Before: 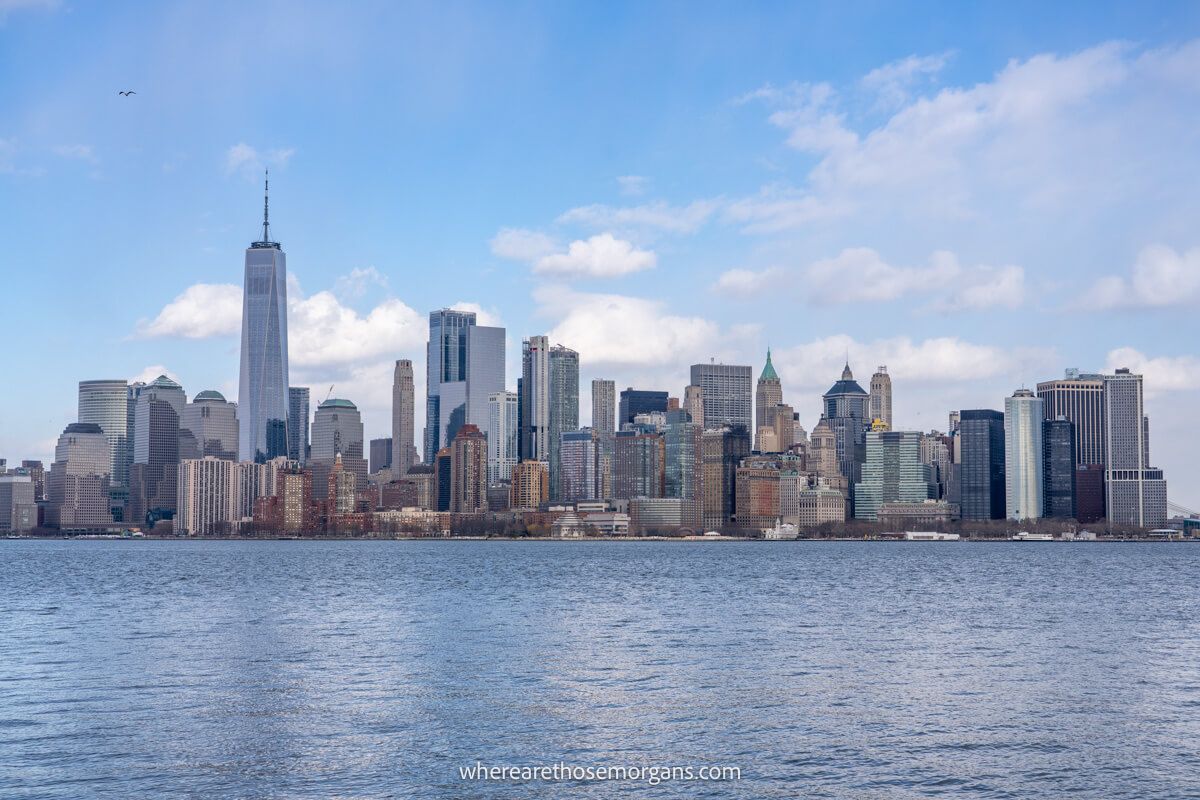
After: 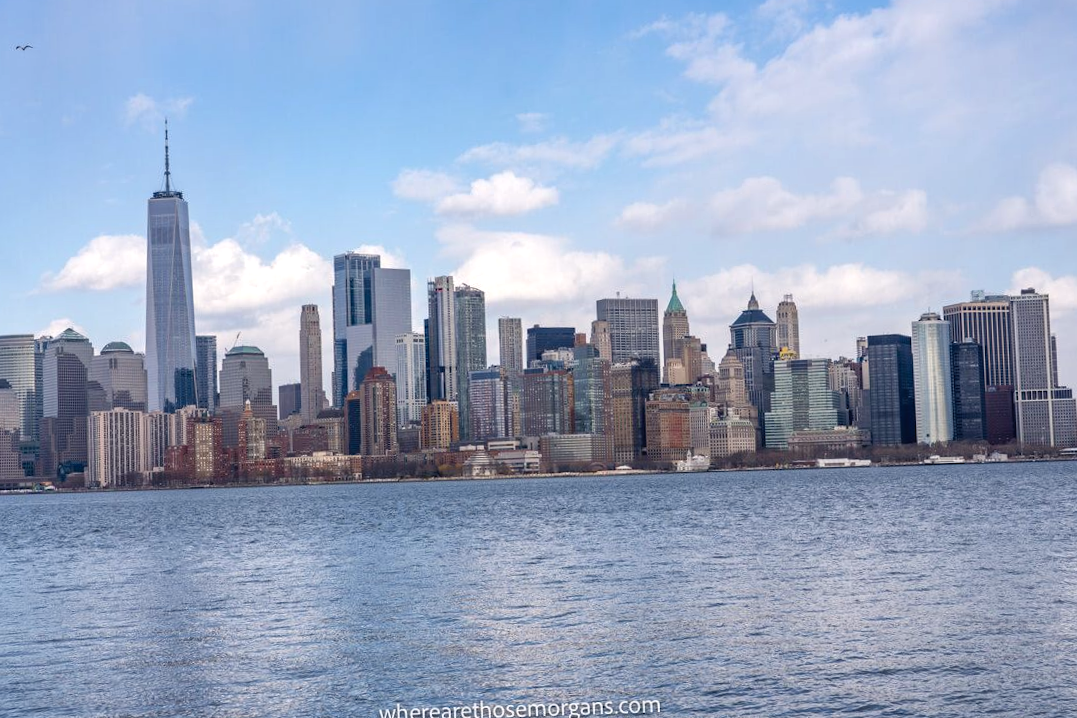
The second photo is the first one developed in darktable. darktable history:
color balance rgb: shadows lift › chroma 1%, shadows lift › hue 28.8°, power › hue 60°, highlights gain › chroma 1%, highlights gain › hue 60°, global offset › luminance 0.25%, perceptual saturation grading › highlights -20%, perceptual saturation grading › shadows 20%, perceptual brilliance grading › highlights 5%, perceptual brilliance grading › shadows -10%, global vibrance 19.67%
crop and rotate: angle 1.96°, left 5.673%, top 5.673%
